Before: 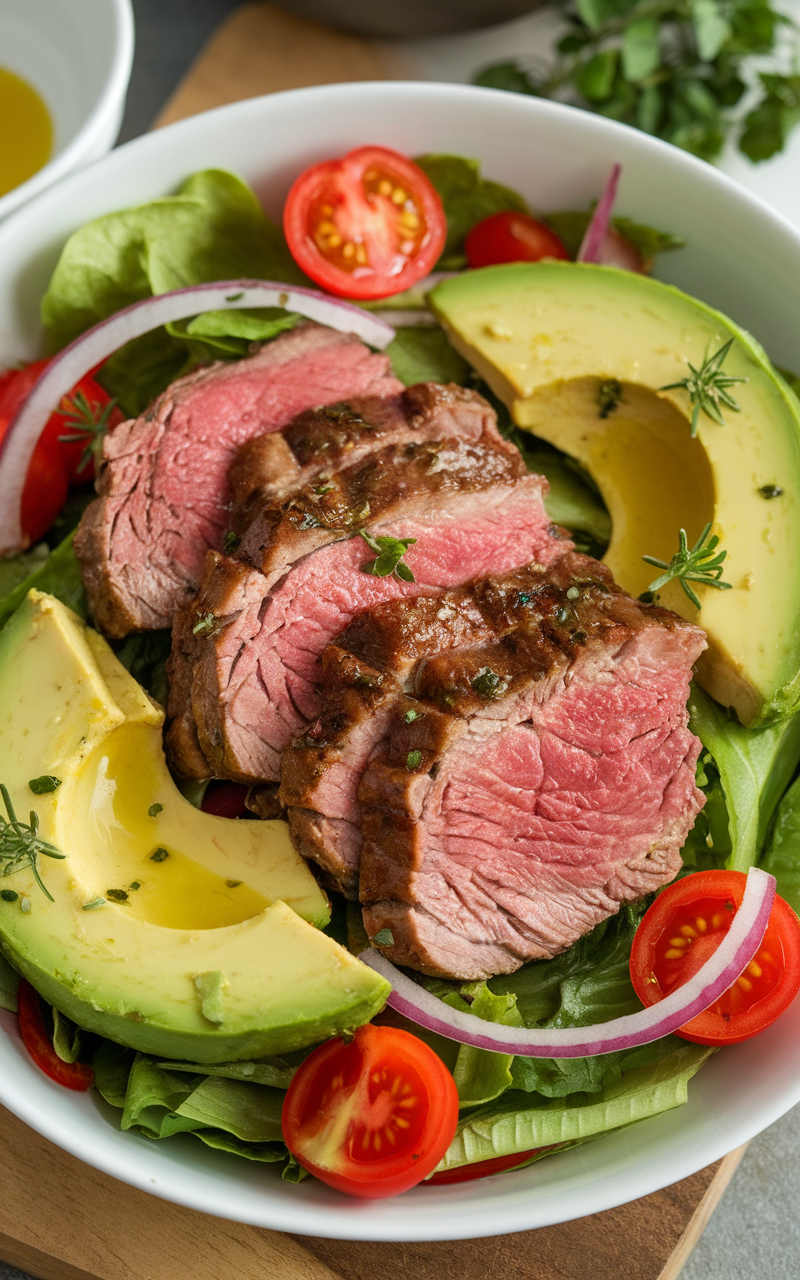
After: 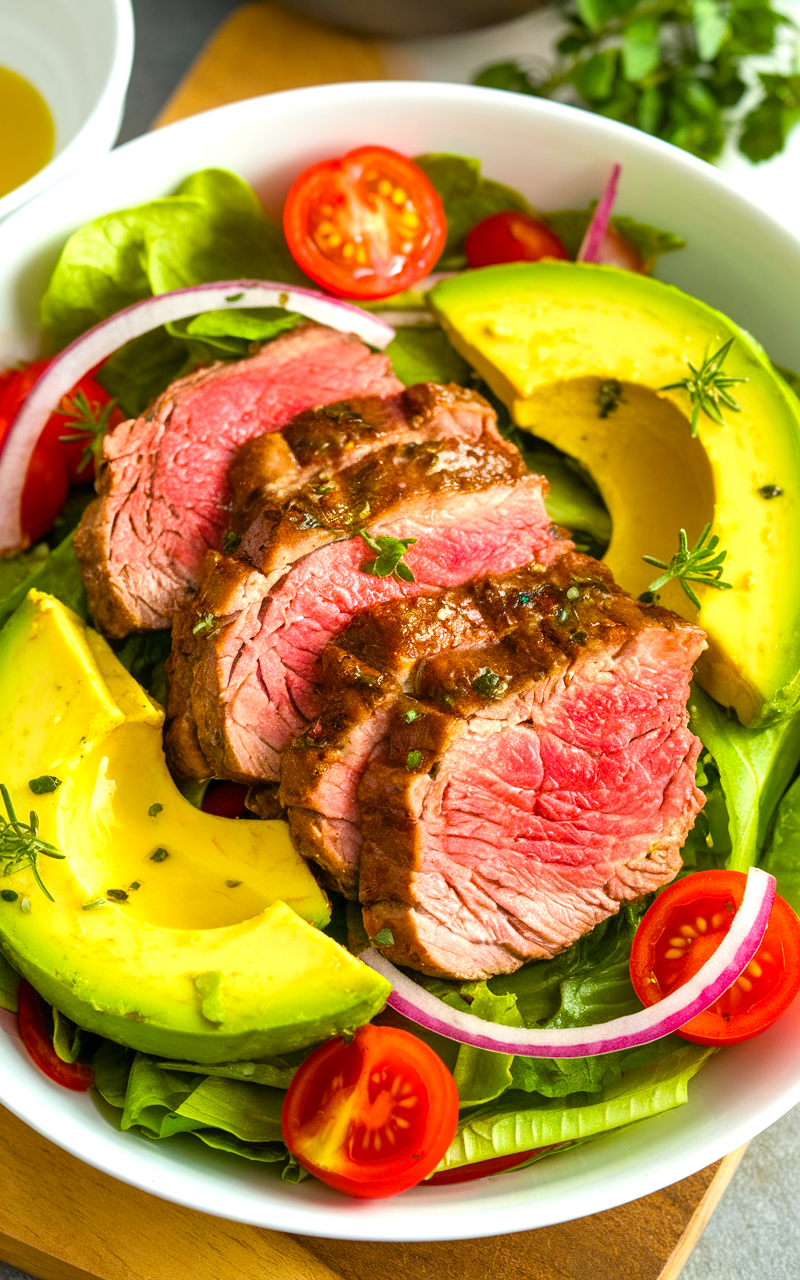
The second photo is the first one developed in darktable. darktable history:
exposure: black level correction 0, exposure 0.7 EV, compensate exposure bias true, compensate highlight preservation false
color balance rgb: linear chroma grading › global chroma 15%, perceptual saturation grading › global saturation 30%
